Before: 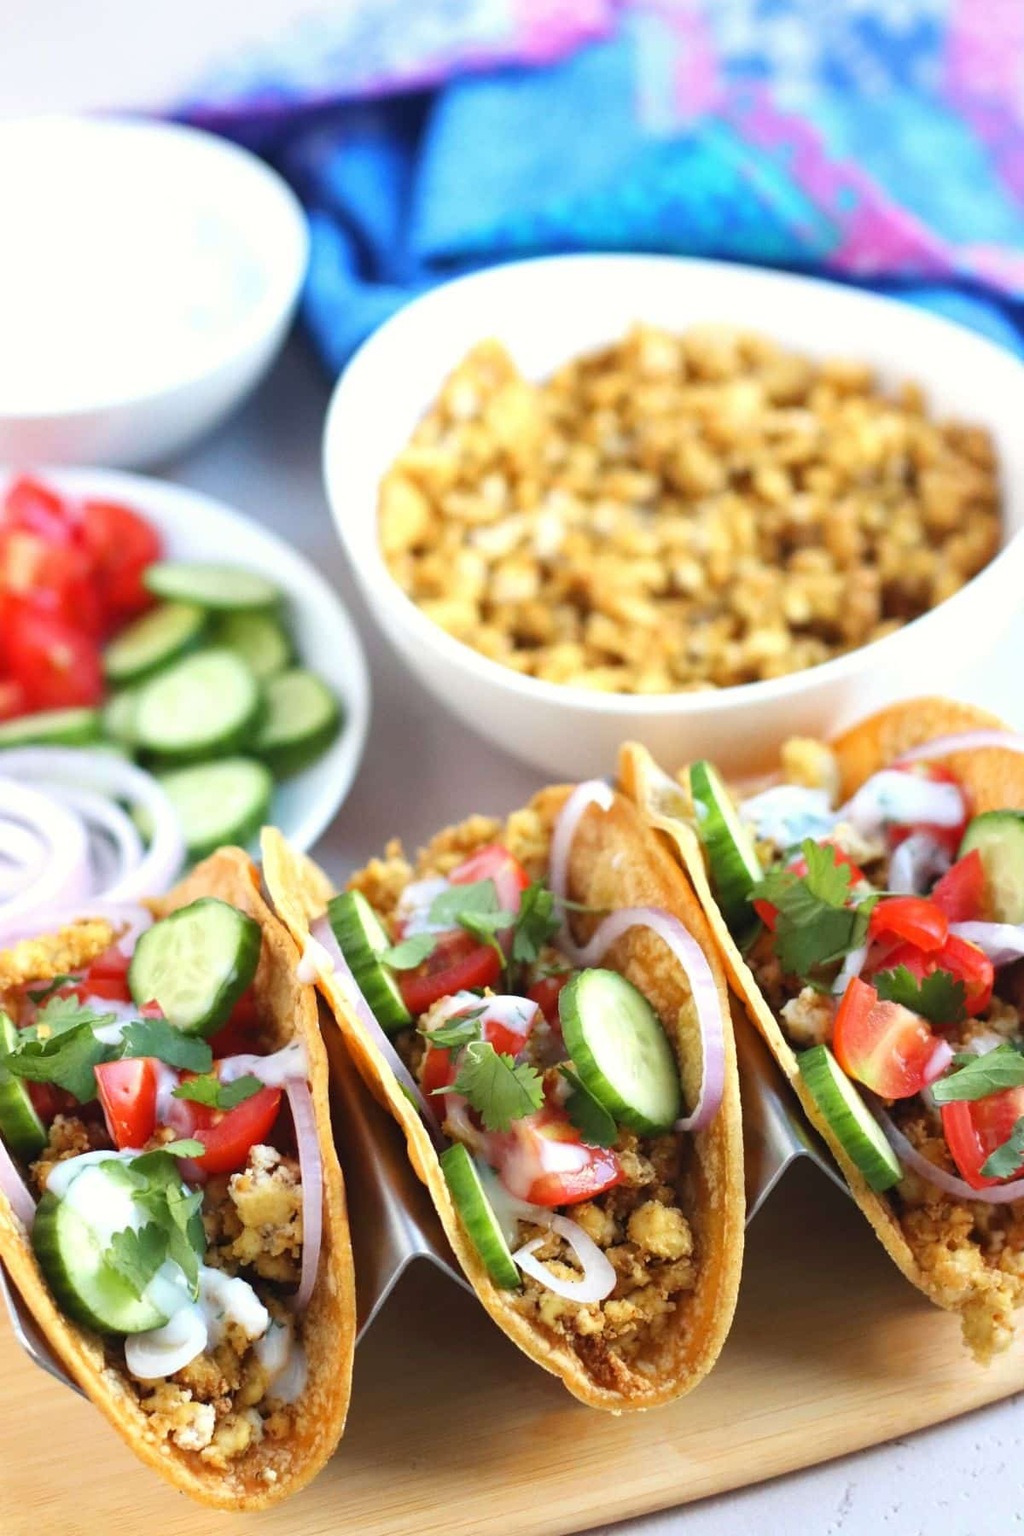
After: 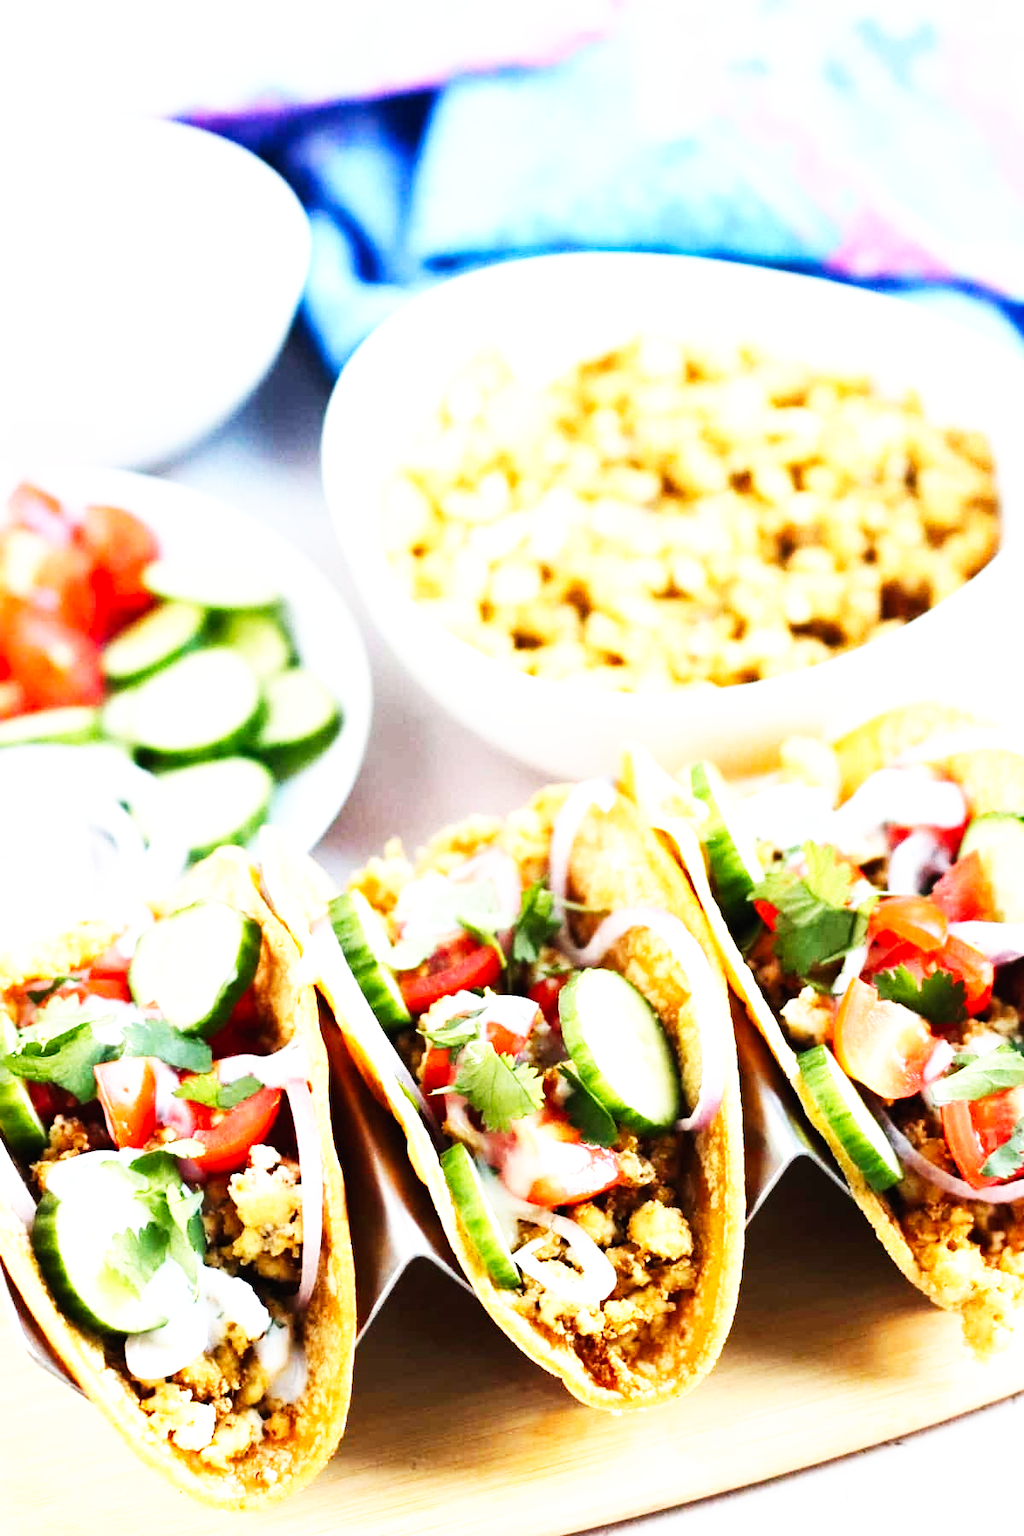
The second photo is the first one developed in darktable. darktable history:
tone equalizer: -8 EV -0.75 EV, -7 EV -0.7 EV, -6 EV -0.6 EV, -5 EV -0.4 EV, -3 EV 0.4 EV, -2 EV 0.6 EV, -1 EV 0.7 EV, +0 EV 0.75 EV, edges refinement/feathering 500, mask exposure compensation -1.57 EV, preserve details no
base curve: curves: ch0 [(0, 0) (0.007, 0.004) (0.027, 0.03) (0.046, 0.07) (0.207, 0.54) (0.442, 0.872) (0.673, 0.972) (1, 1)], preserve colors none
